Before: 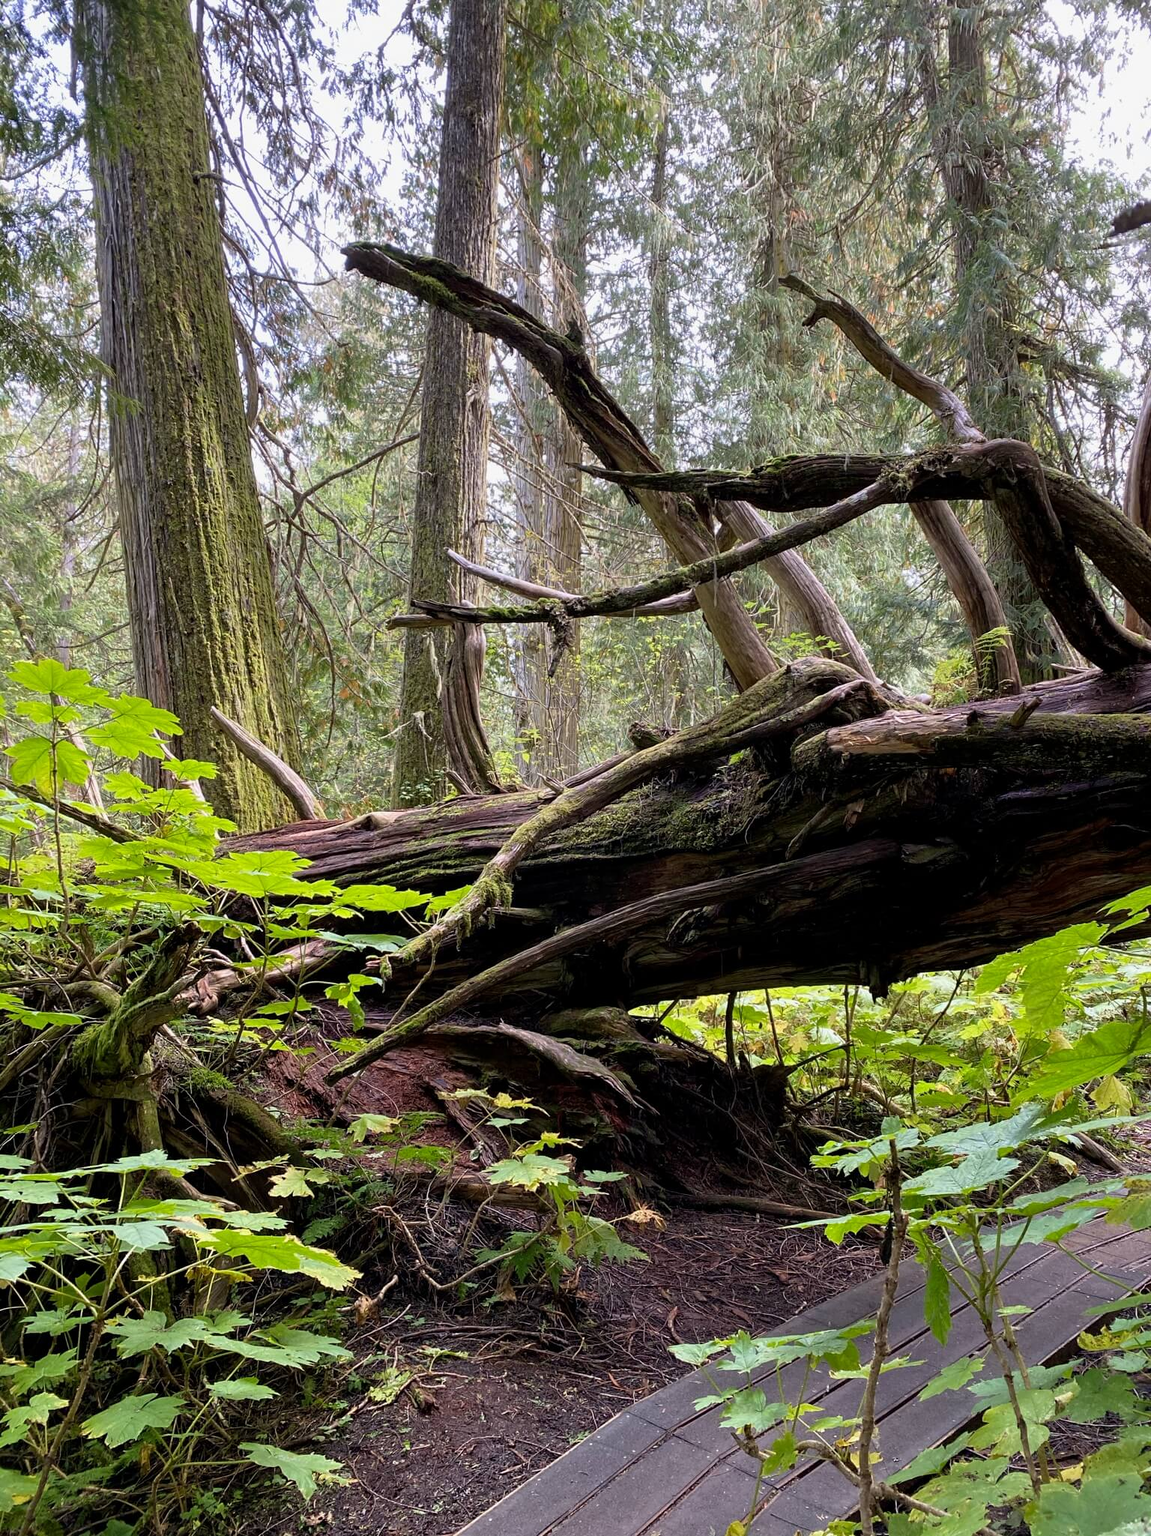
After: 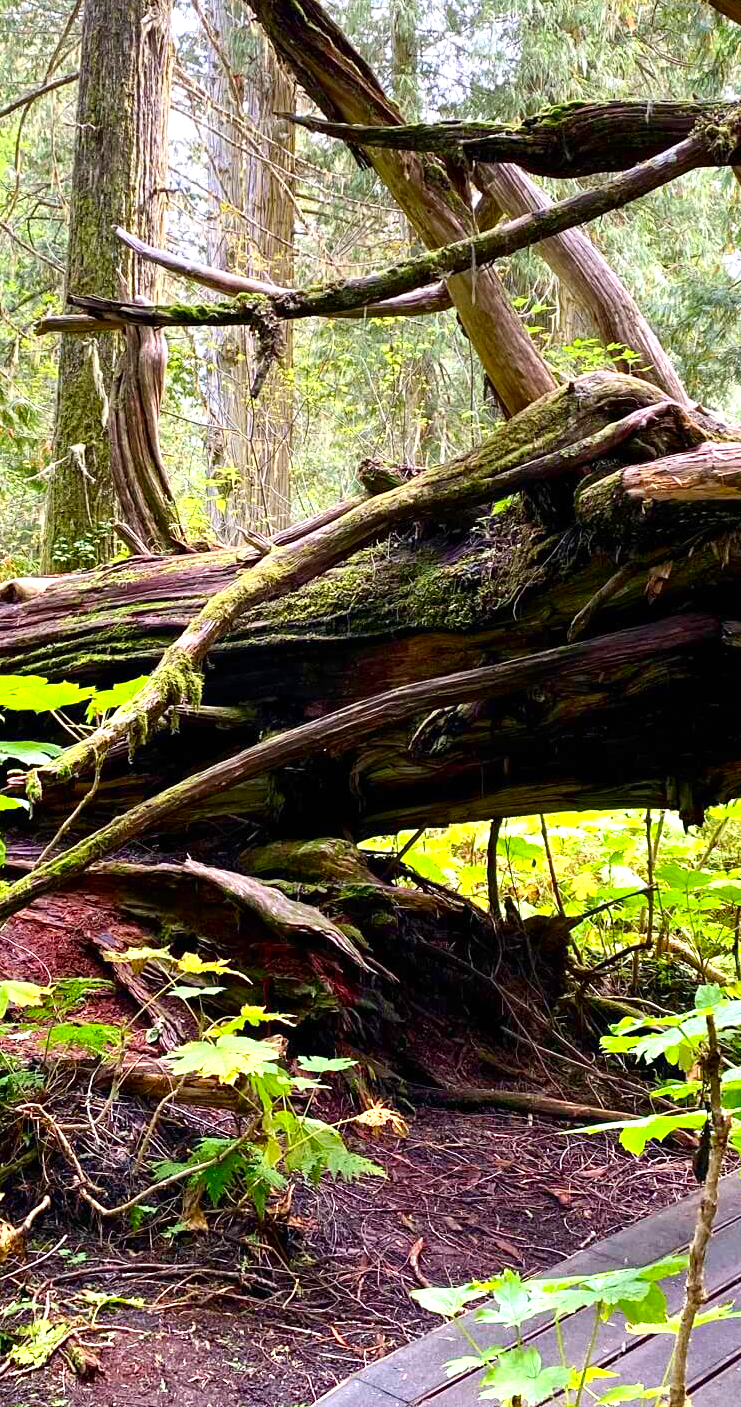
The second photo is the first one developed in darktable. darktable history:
contrast brightness saturation: contrast 0.16, saturation 0.32
graduated density: on, module defaults
exposure: black level correction 0, exposure 1.3 EV, compensate exposure bias true, compensate highlight preservation false
color balance rgb: perceptual saturation grading › global saturation 20%, perceptual saturation grading › highlights -25%, perceptual saturation grading › shadows 25%
crop: left 31.379%, top 24.658%, right 20.326%, bottom 6.628%
